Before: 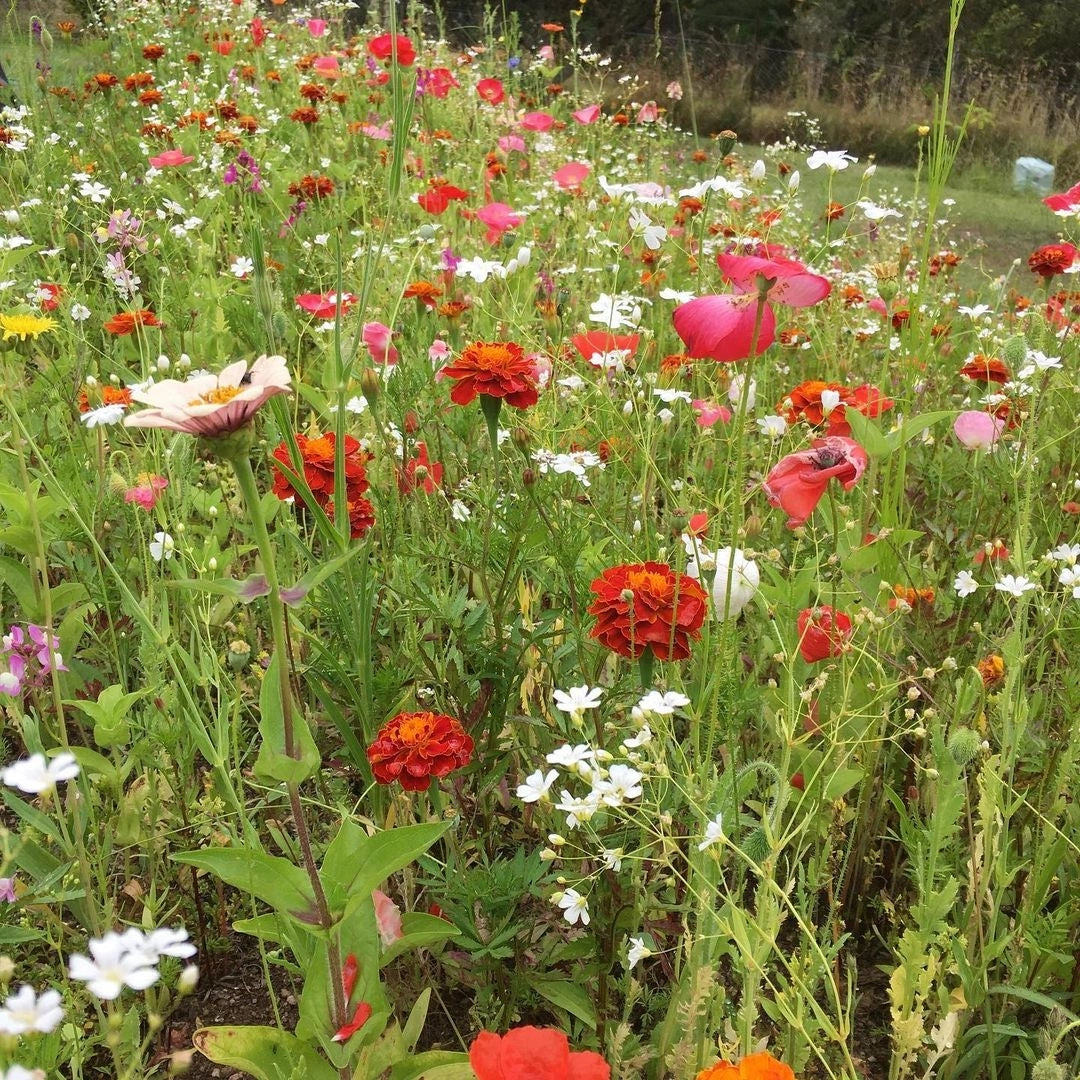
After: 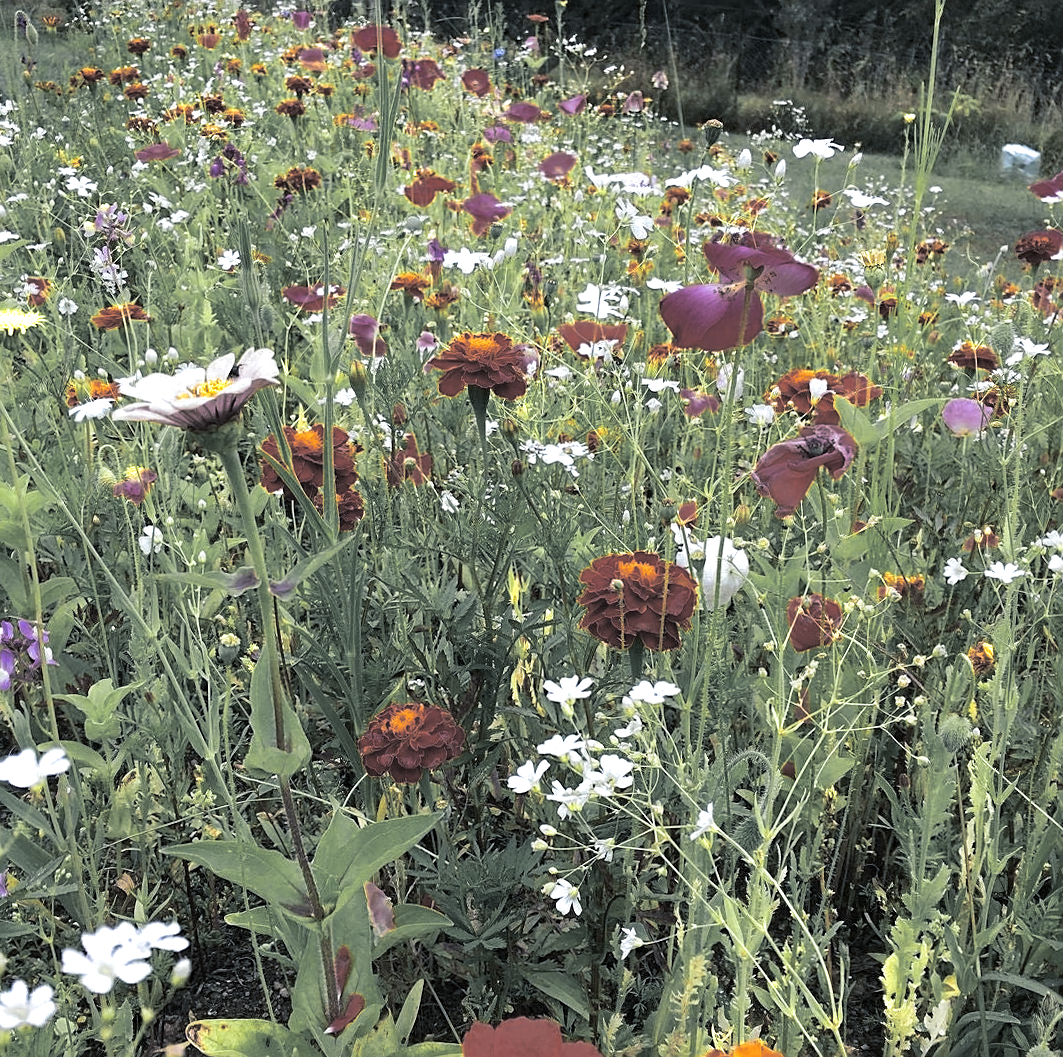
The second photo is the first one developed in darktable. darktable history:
haze removal: compatibility mode true, adaptive false
crop and rotate: left 0.614%, top 0.179%, bottom 0.309%
color zones: curves: ch0 [(0.004, 0.306) (0.107, 0.448) (0.252, 0.656) (0.41, 0.398) (0.595, 0.515) (0.768, 0.628)]; ch1 [(0.07, 0.323) (0.151, 0.452) (0.252, 0.608) (0.346, 0.221) (0.463, 0.189) (0.61, 0.368) (0.735, 0.395) (0.921, 0.412)]; ch2 [(0, 0.476) (0.132, 0.512) (0.243, 0.512) (0.397, 0.48) (0.522, 0.376) (0.634, 0.536) (0.761, 0.46)]
rotate and perspective: rotation -0.45°, automatic cropping original format, crop left 0.008, crop right 0.992, crop top 0.012, crop bottom 0.988
sharpen: on, module defaults
split-toning: shadows › hue 201.6°, shadows › saturation 0.16, highlights › hue 50.4°, highlights › saturation 0.2, balance -49.9
color balance: gamma [0.9, 0.988, 0.975, 1.025], gain [1.05, 1, 1, 1]
white balance: red 0.926, green 1.003, blue 1.133
